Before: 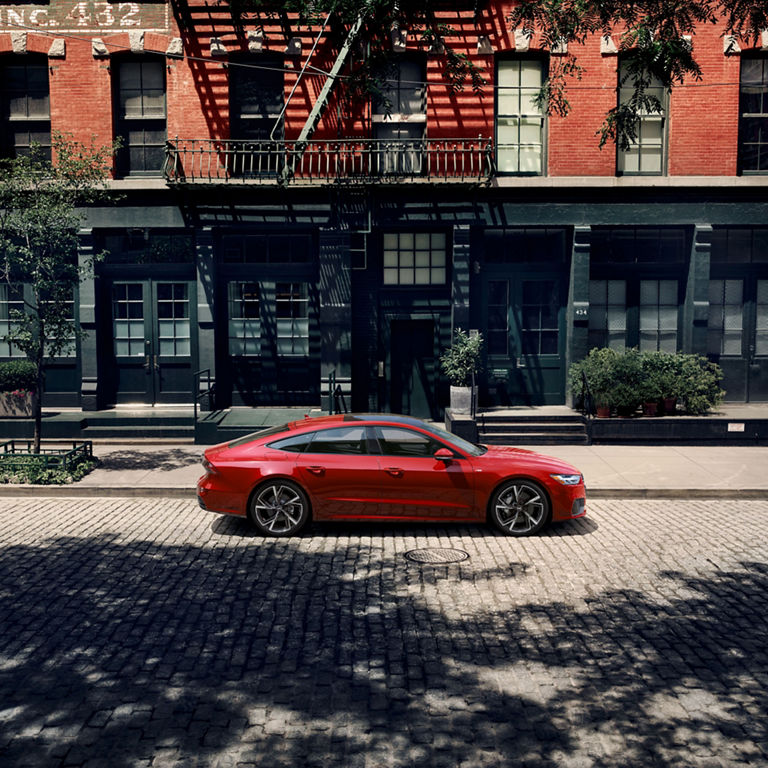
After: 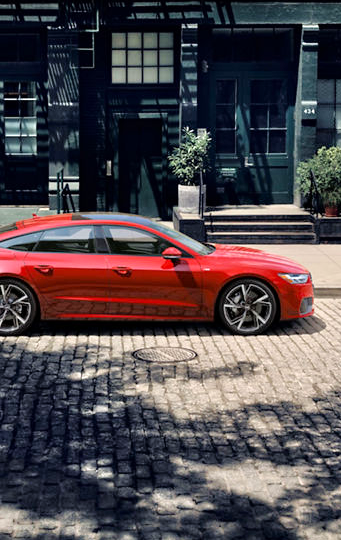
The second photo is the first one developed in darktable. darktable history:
crop: left 35.432%, top 26.233%, right 20.145%, bottom 3.432%
tone equalizer: -7 EV 0.15 EV, -6 EV 0.6 EV, -5 EV 1.15 EV, -4 EV 1.33 EV, -3 EV 1.15 EV, -2 EV 0.6 EV, -1 EV 0.15 EV, mask exposure compensation -0.5 EV
